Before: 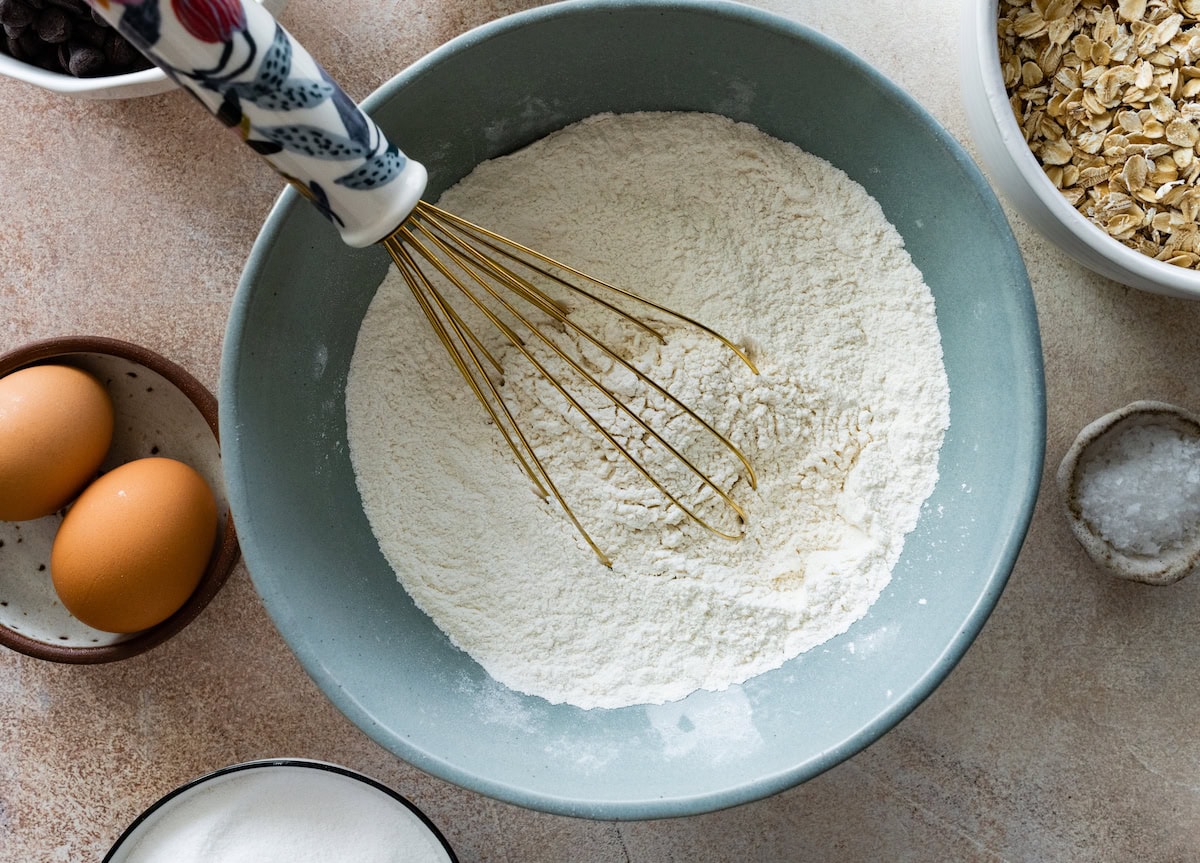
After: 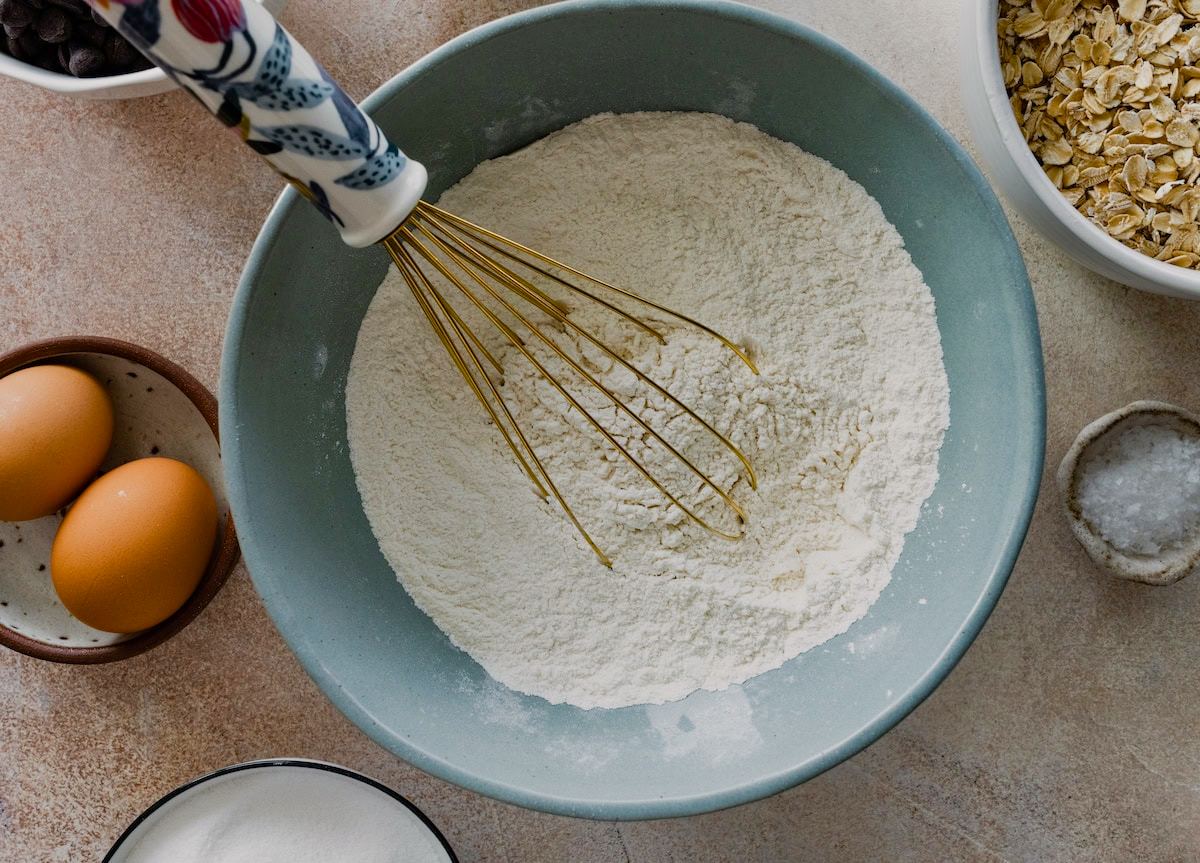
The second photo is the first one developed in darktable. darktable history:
color balance rgb: highlights gain › chroma 1.045%, highlights gain › hue 60.01°, perceptual saturation grading › global saturation 0.807%, perceptual saturation grading › highlights -9.538%, perceptual saturation grading › mid-tones 18.167%, perceptual saturation grading › shadows 29.21%
tone equalizer: -8 EV -0.002 EV, -7 EV 0.005 EV, -6 EV -0.028 EV, -5 EV 0.015 EV, -4 EV -0.026 EV, -3 EV 0.037 EV, -2 EV -0.06 EV, -1 EV -0.305 EV, +0 EV -0.559 EV
